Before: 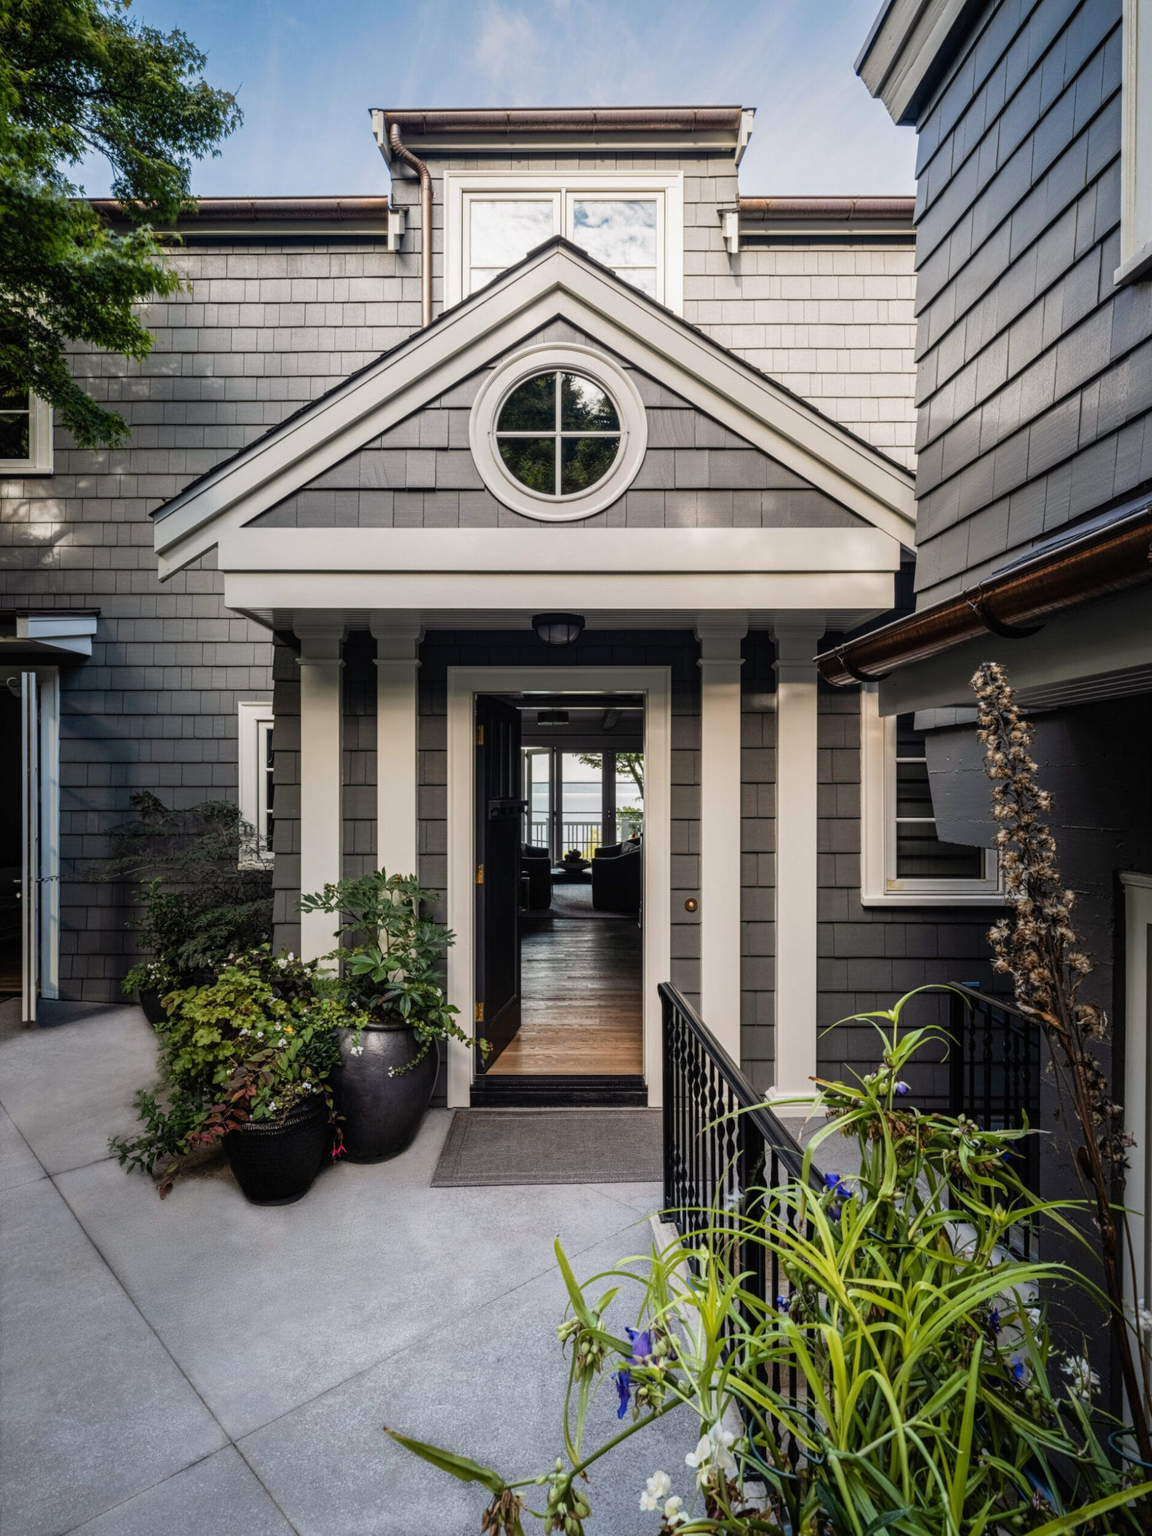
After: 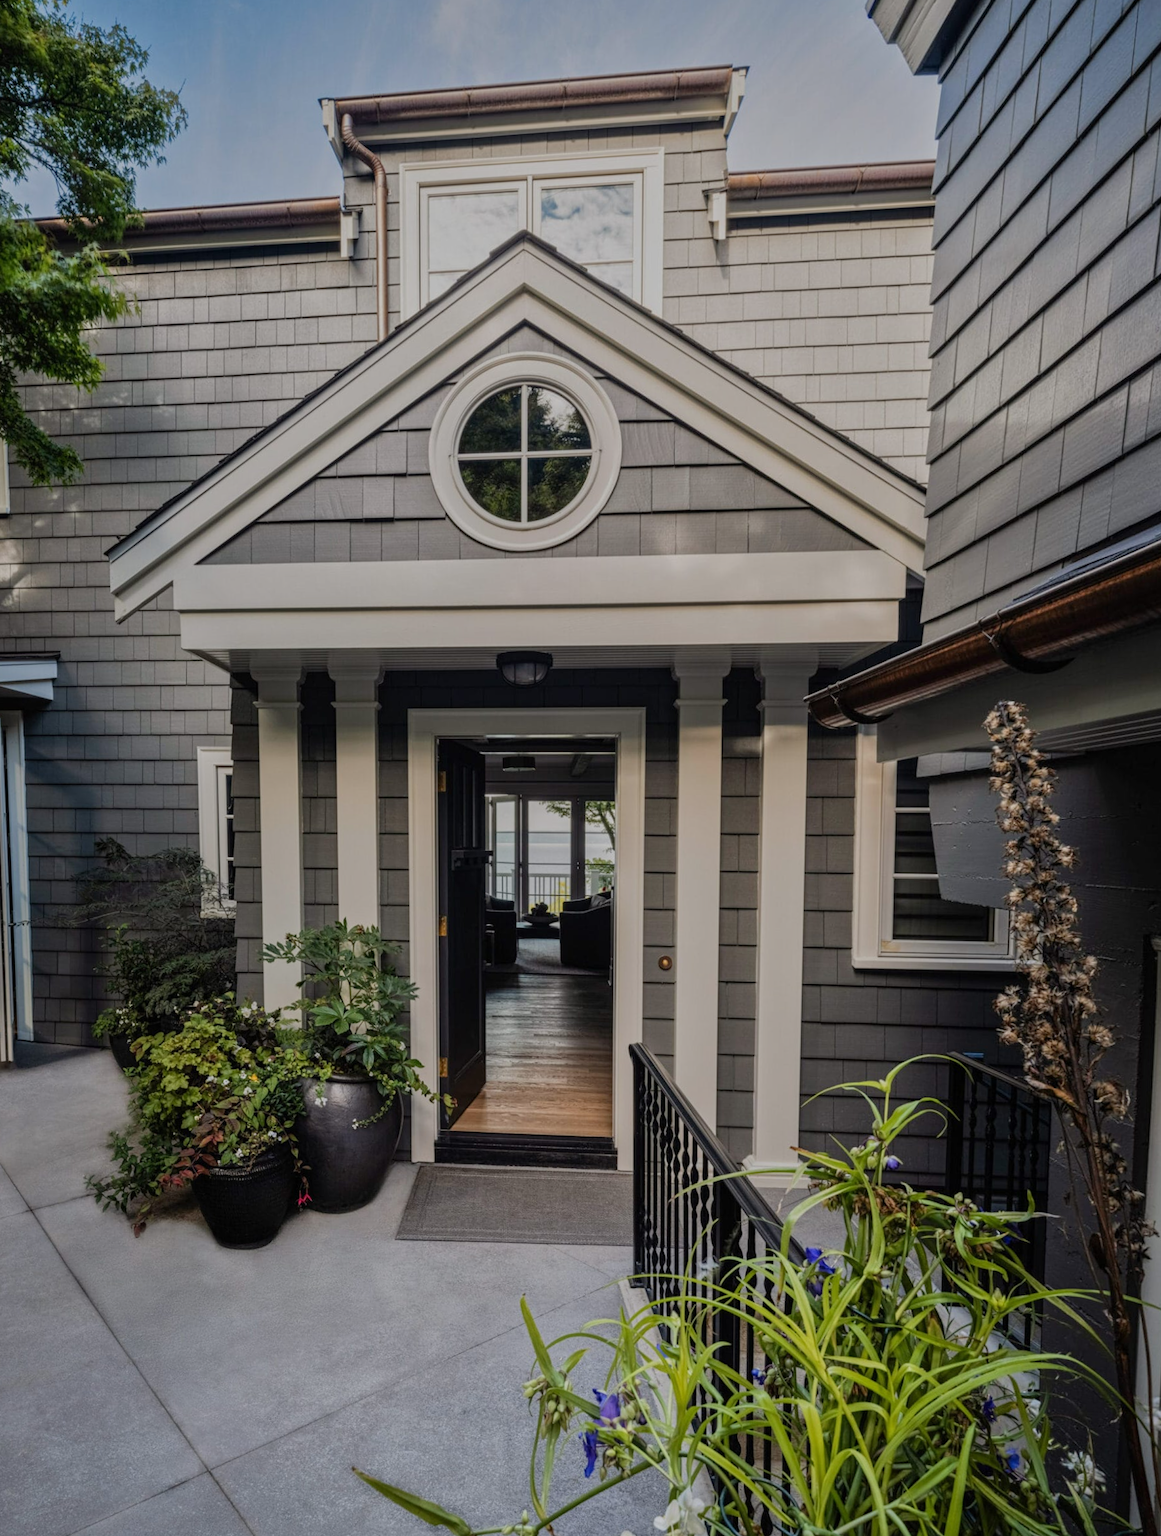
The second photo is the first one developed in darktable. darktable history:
tone equalizer: -8 EV -0.002 EV, -7 EV 0.005 EV, -6 EV -0.008 EV, -5 EV 0.007 EV, -4 EV -0.042 EV, -3 EV -0.233 EV, -2 EV -0.662 EV, -1 EV -0.983 EV, +0 EV -0.969 EV, smoothing diameter 2%, edges refinement/feathering 20, mask exposure compensation -1.57 EV, filter diffusion 5
rotate and perspective: rotation 0.062°, lens shift (vertical) 0.115, lens shift (horizontal) -0.133, crop left 0.047, crop right 0.94, crop top 0.061, crop bottom 0.94
